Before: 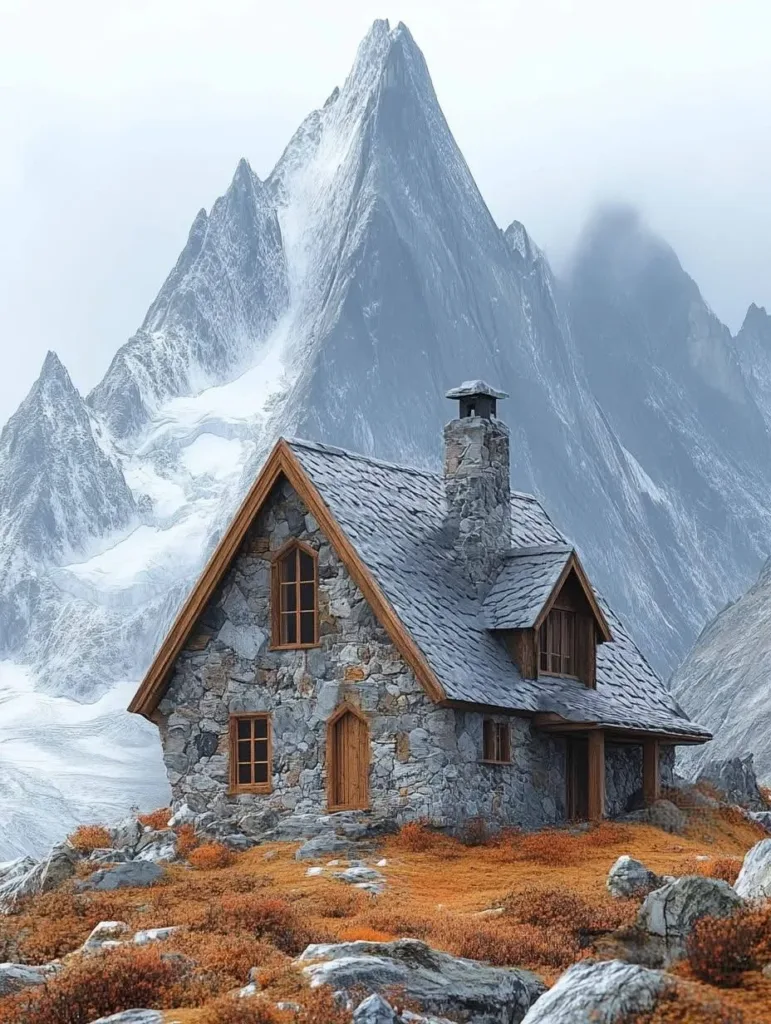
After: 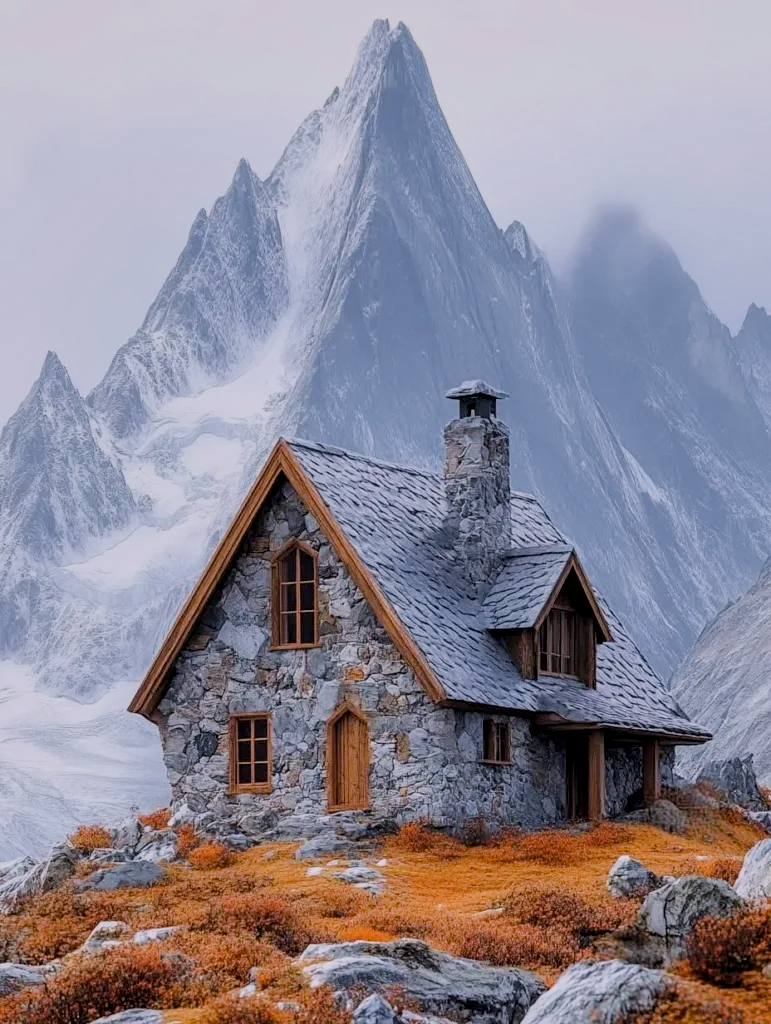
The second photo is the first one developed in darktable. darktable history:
shadows and highlights: shadows 29.32, highlights -29.32, low approximation 0.01, soften with gaussian
contrast brightness saturation: saturation -0.05
local contrast: on, module defaults
filmic rgb: black relative exposure -7.32 EV, white relative exposure 5.09 EV, hardness 3.2
white balance: red 1.05, blue 1.072
color balance: output saturation 120%
